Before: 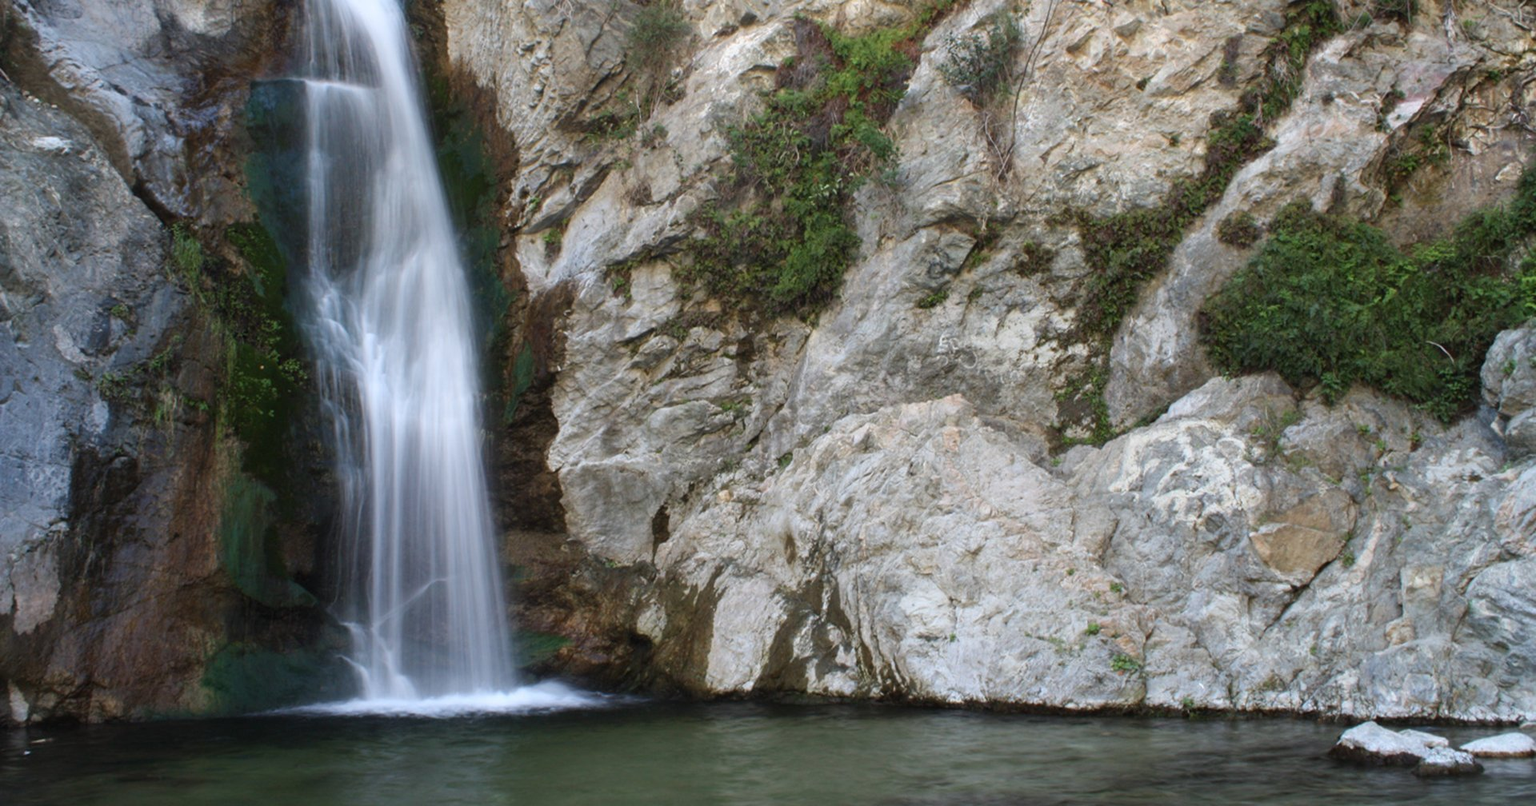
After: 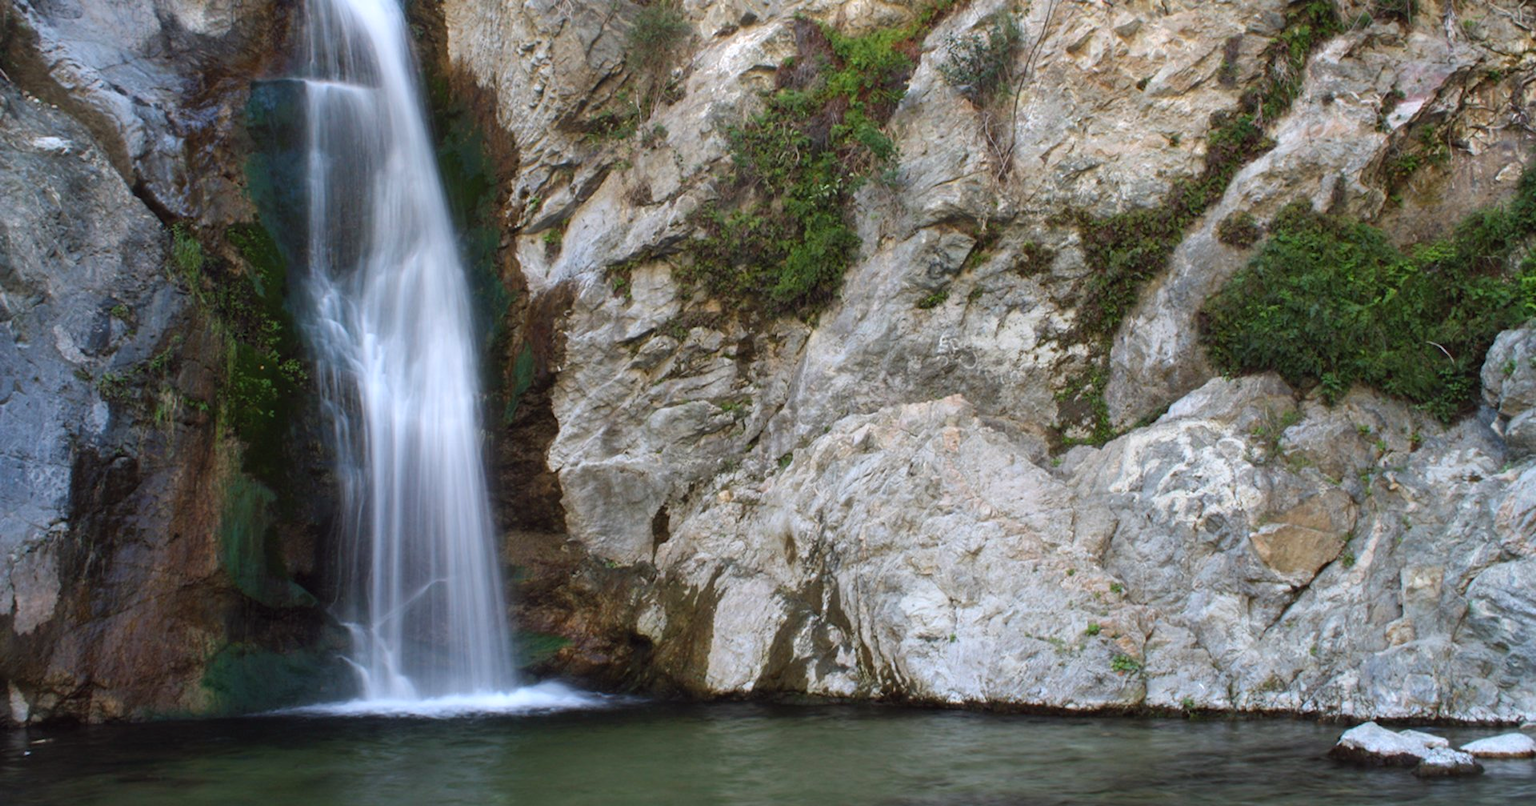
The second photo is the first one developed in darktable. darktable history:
color balance: lift [1, 1, 0.999, 1.001], gamma [1, 1.003, 1.005, 0.995], gain [1, 0.992, 0.988, 1.012], contrast 5%, output saturation 110%
shadows and highlights: shadows 25, highlights -25
